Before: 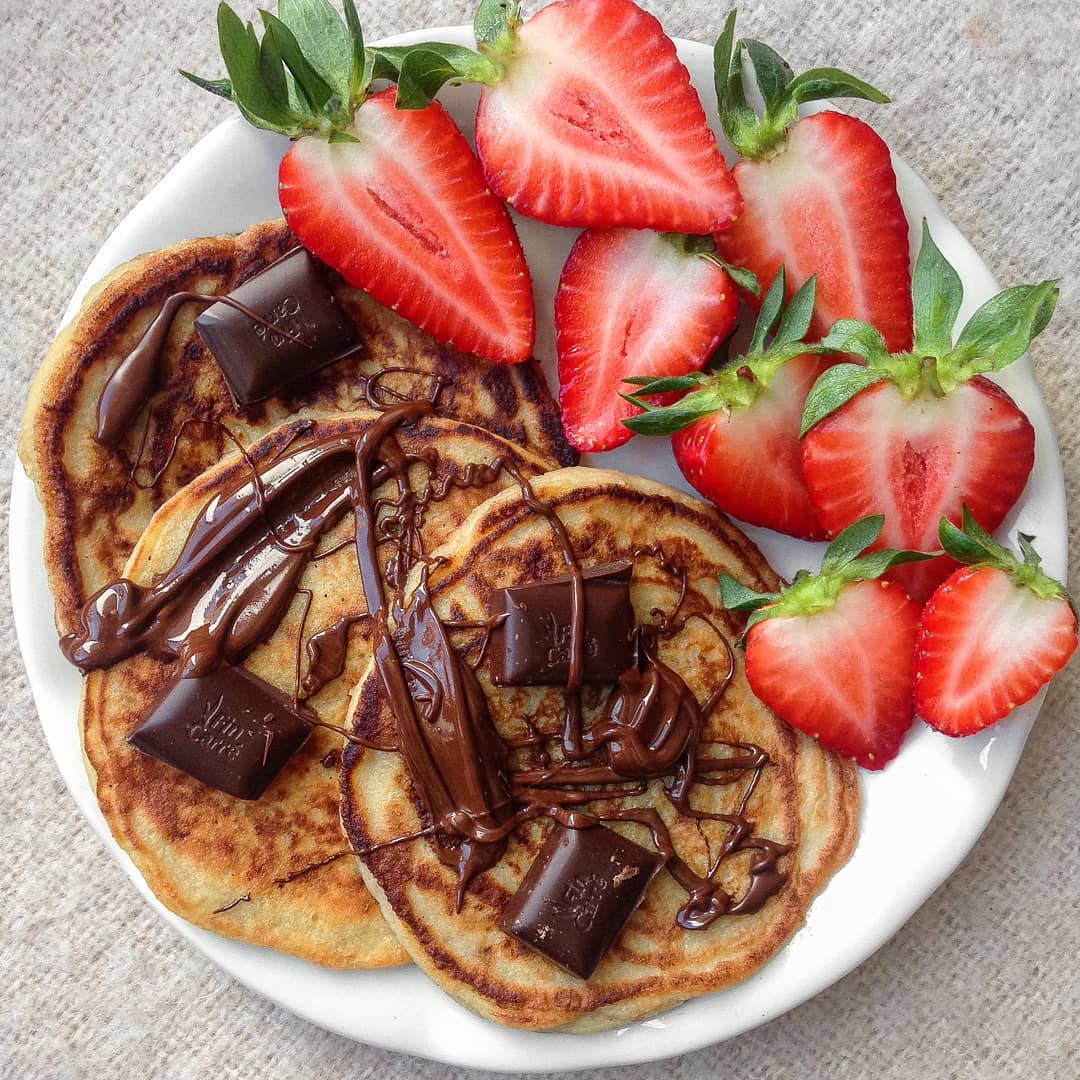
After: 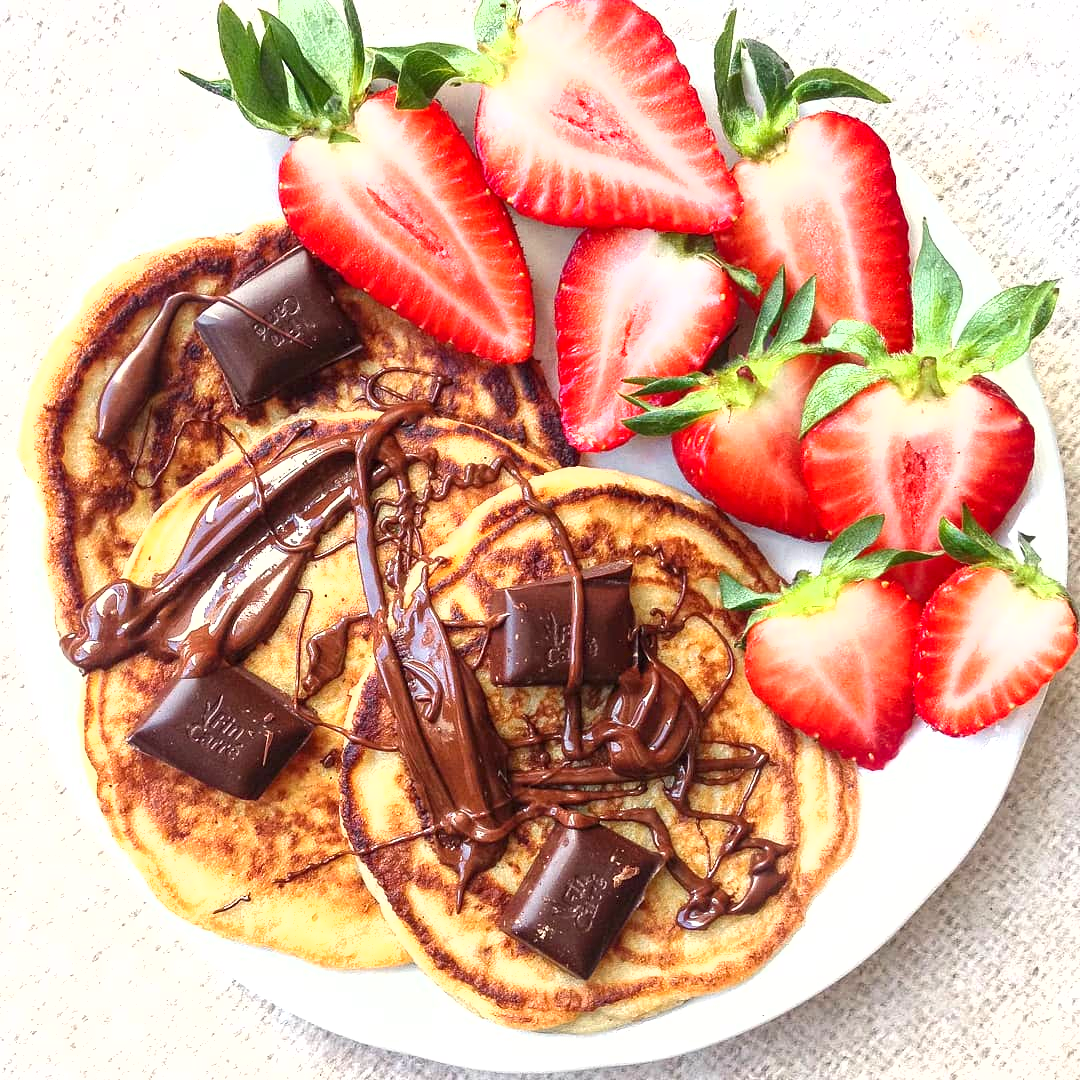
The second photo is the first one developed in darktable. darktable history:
shadows and highlights: shadows 29.32, highlights -29.32, low approximation 0.01, soften with gaussian
exposure: black level correction 0, exposure 1.198 EV, compensate exposure bias true, compensate highlight preservation false
